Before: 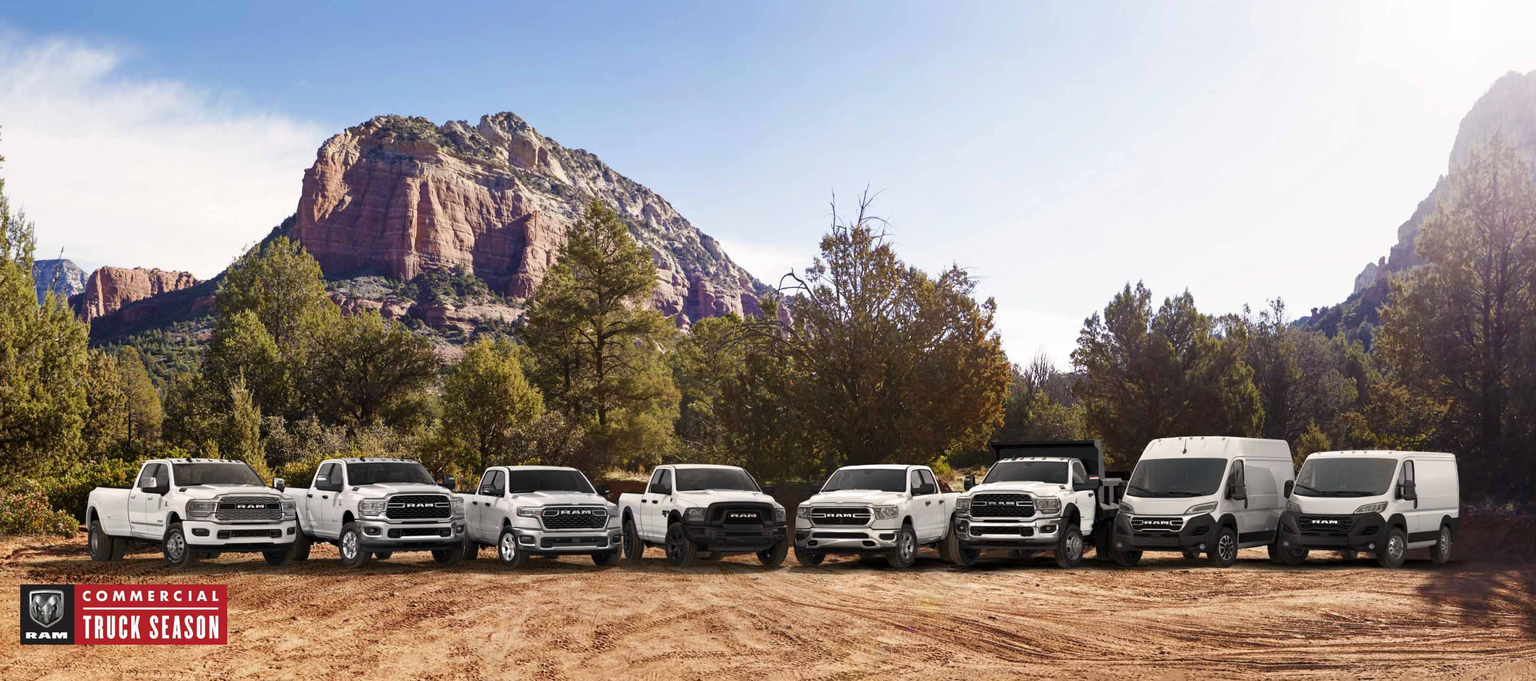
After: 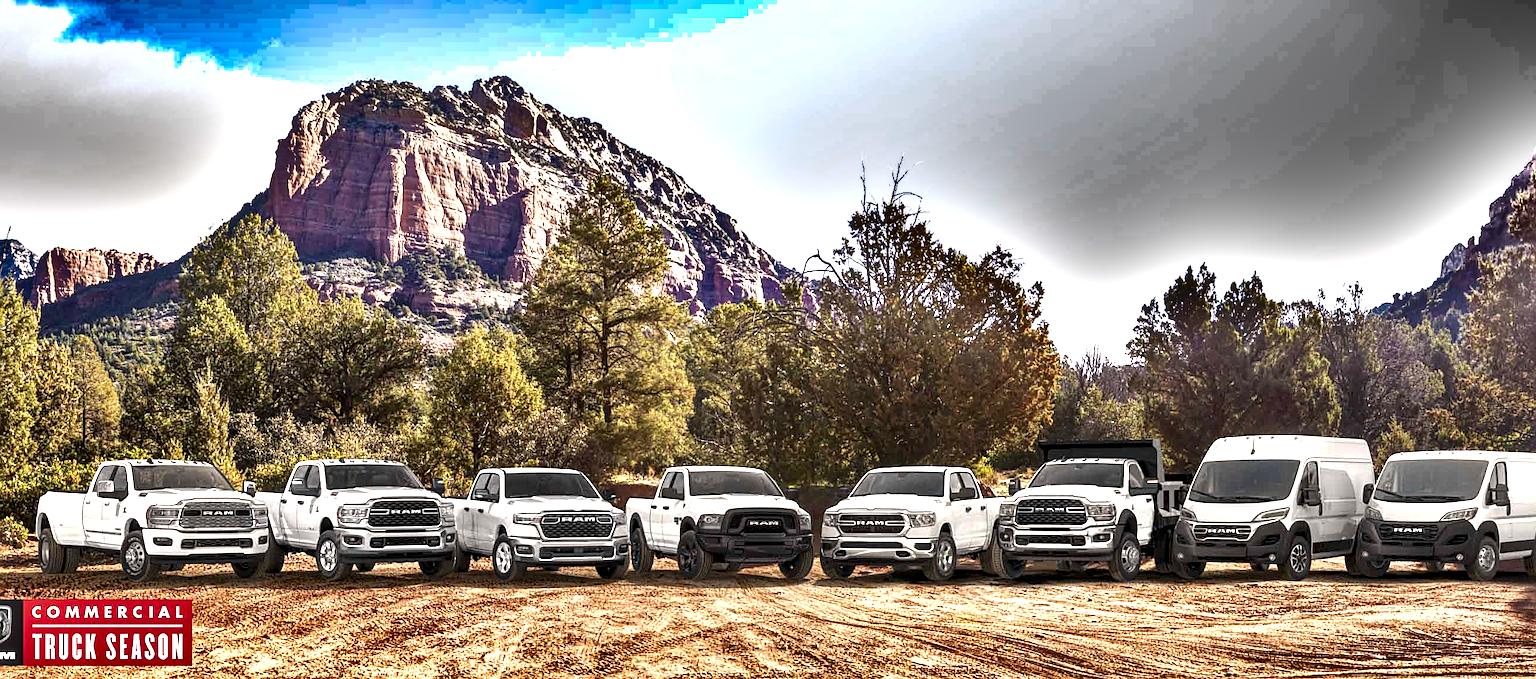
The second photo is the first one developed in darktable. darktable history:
sharpen: on, module defaults
crop: left 3.541%, top 6.405%, right 6.179%, bottom 3.342%
shadows and highlights: shadows 20.95, highlights -82.15, soften with gaussian
exposure: exposure 0.95 EV, compensate exposure bias true, compensate highlight preservation false
tone equalizer: -7 EV 0.126 EV, edges refinement/feathering 500, mask exposure compensation -1.57 EV, preserve details no
local contrast: detail 160%
